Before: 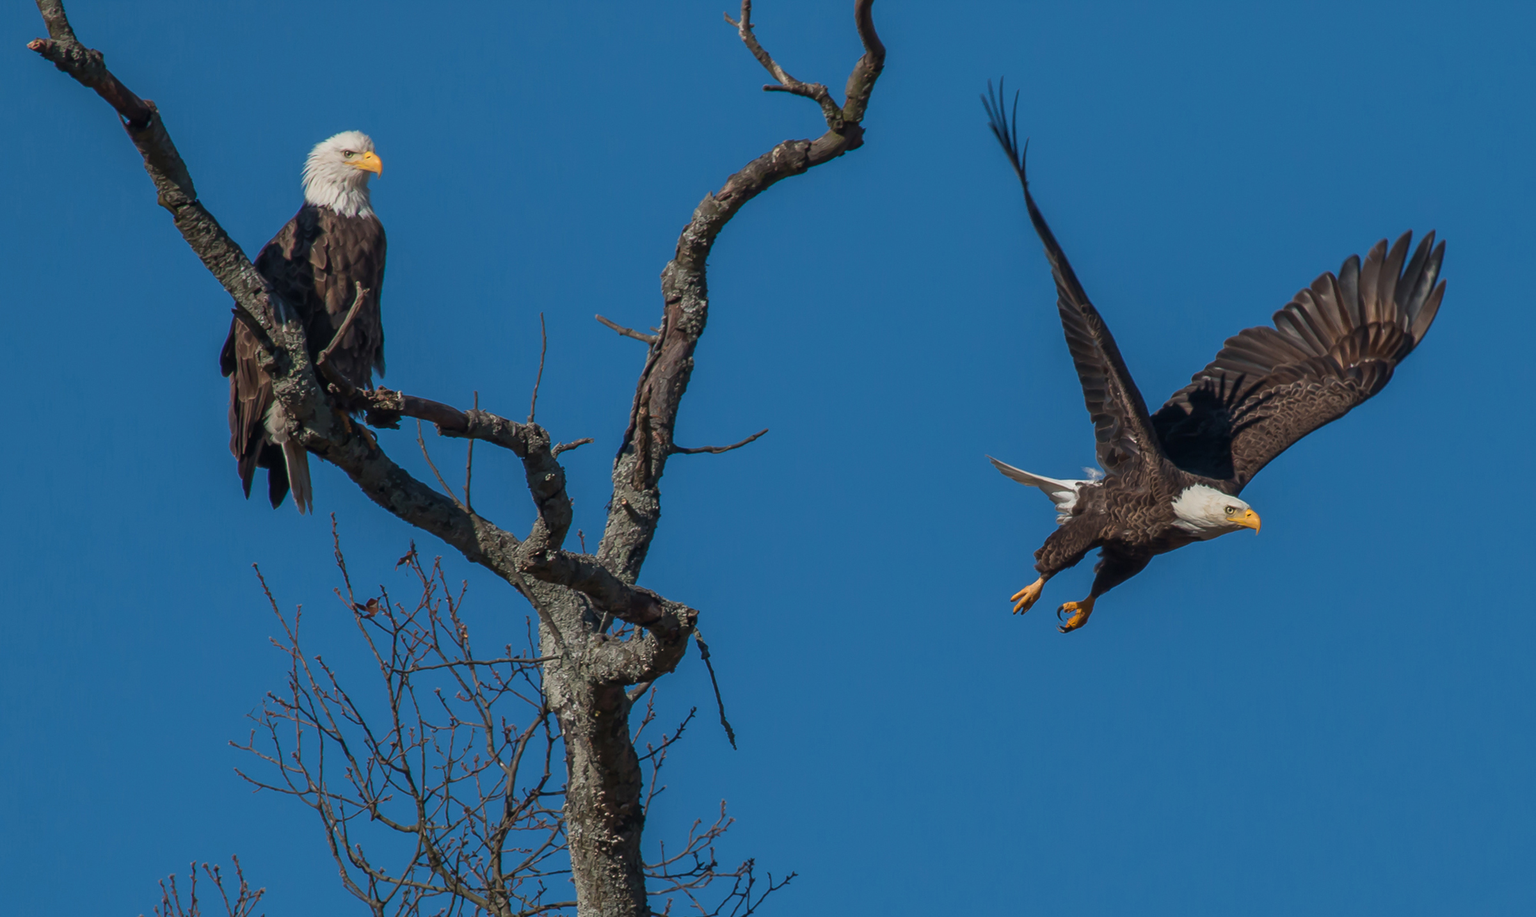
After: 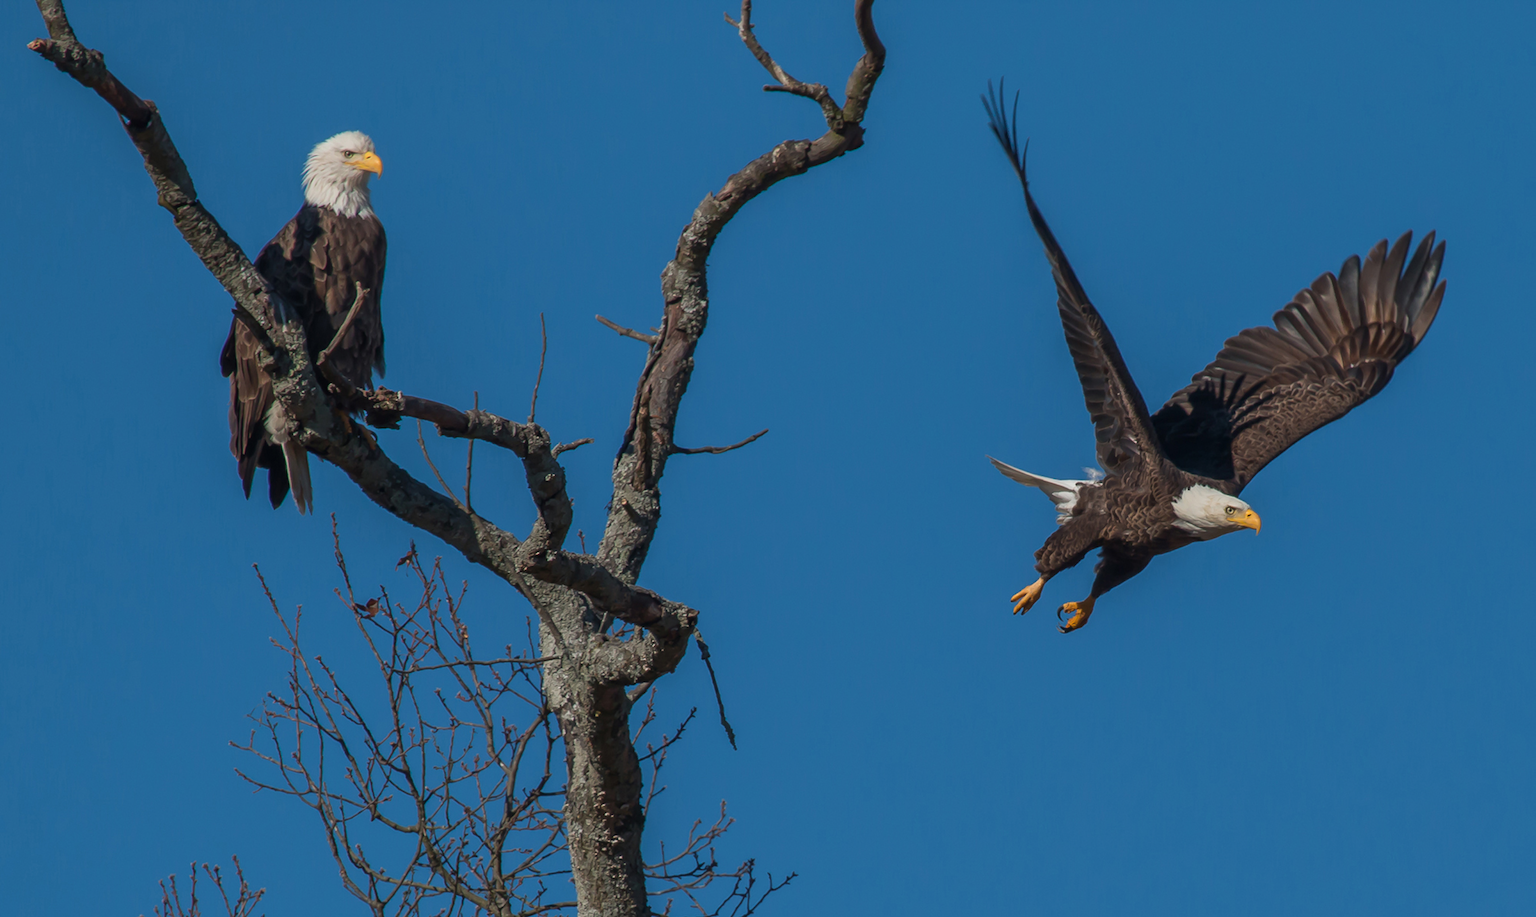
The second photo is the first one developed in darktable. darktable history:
exposure: exposure -0.04 EV, compensate highlight preservation false
